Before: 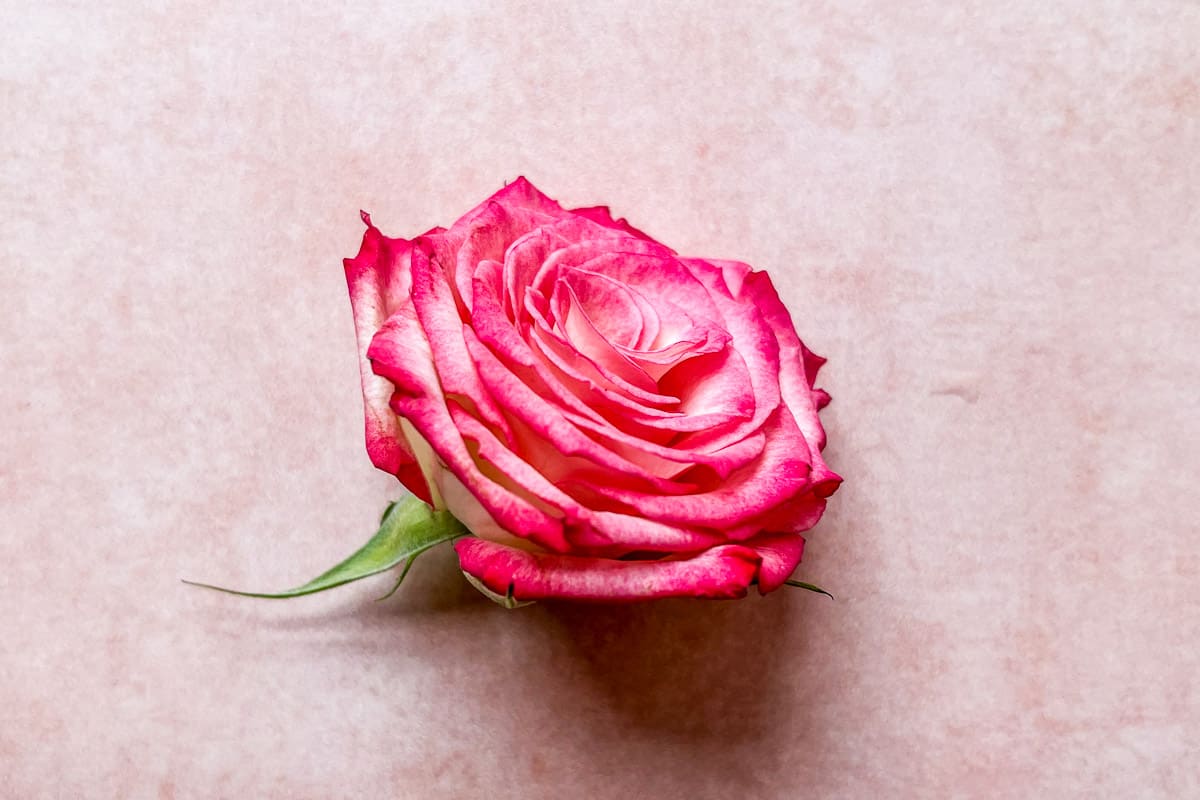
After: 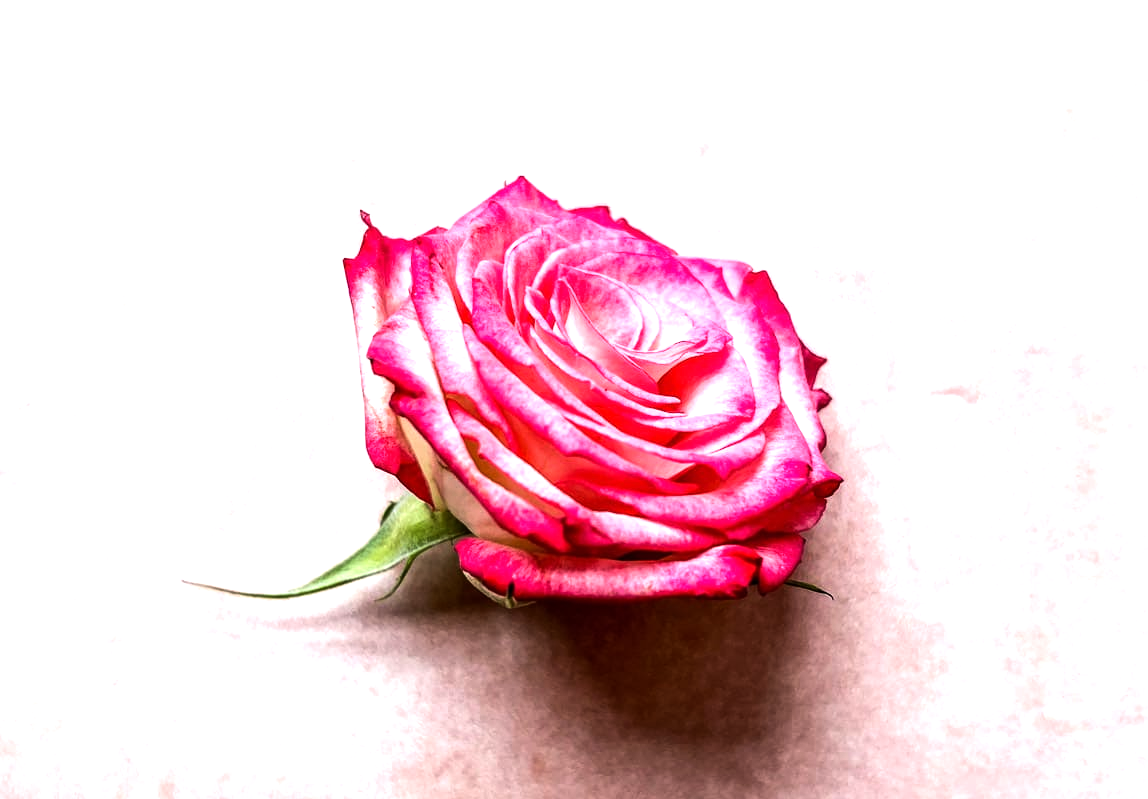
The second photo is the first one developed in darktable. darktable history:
crop: right 4.259%, bottom 0.023%
tone equalizer: -8 EV -1.11 EV, -7 EV -1.02 EV, -6 EV -0.849 EV, -5 EV -0.549 EV, -3 EV 0.578 EV, -2 EV 0.853 EV, -1 EV 0.994 EV, +0 EV 1.06 EV, edges refinement/feathering 500, mask exposure compensation -1.57 EV, preserve details no
